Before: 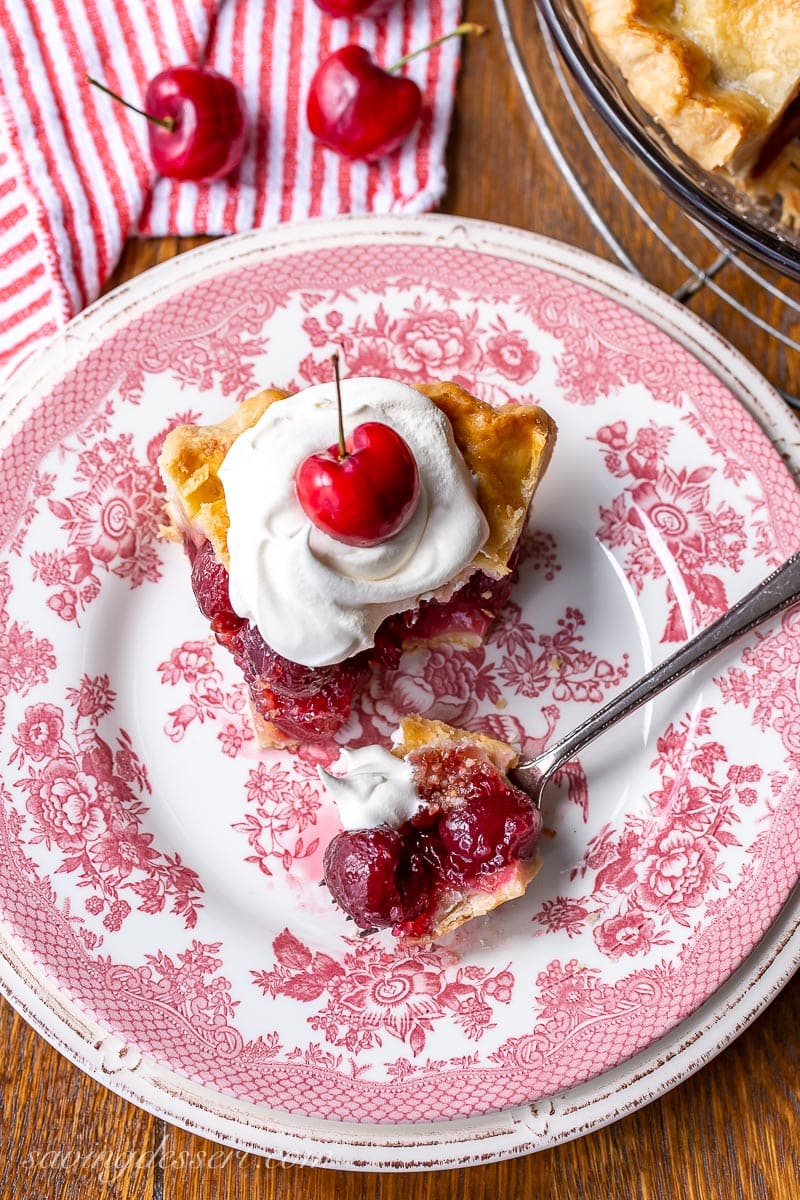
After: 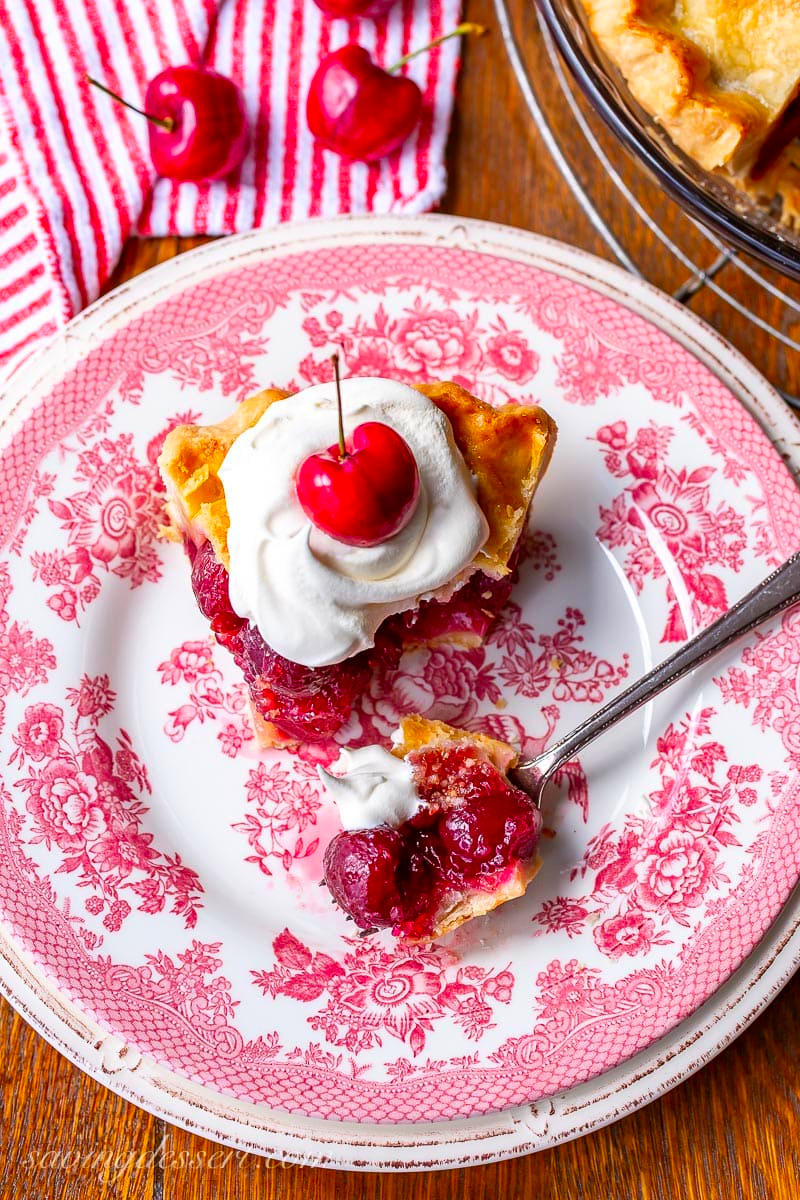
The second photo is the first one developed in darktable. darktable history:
contrast brightness saturation: saturation 0.497
